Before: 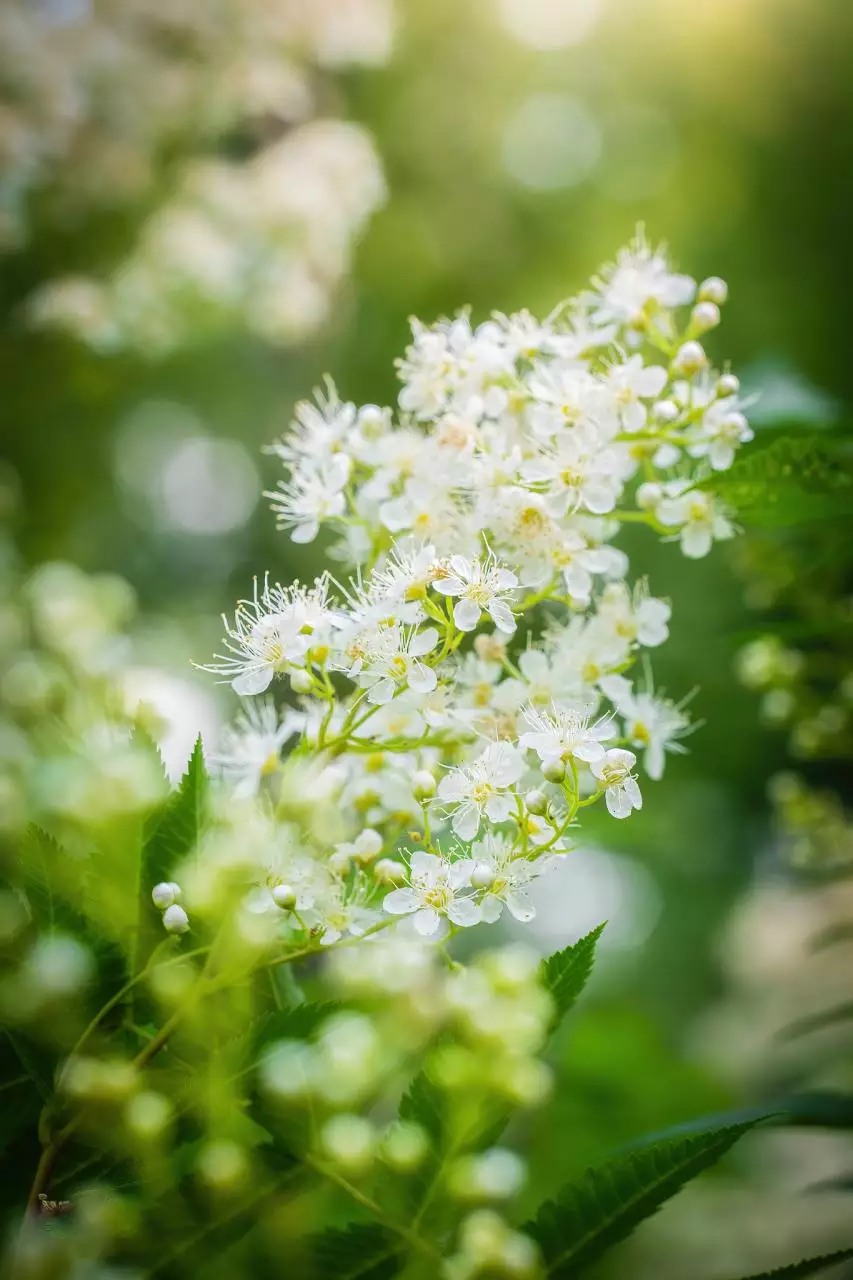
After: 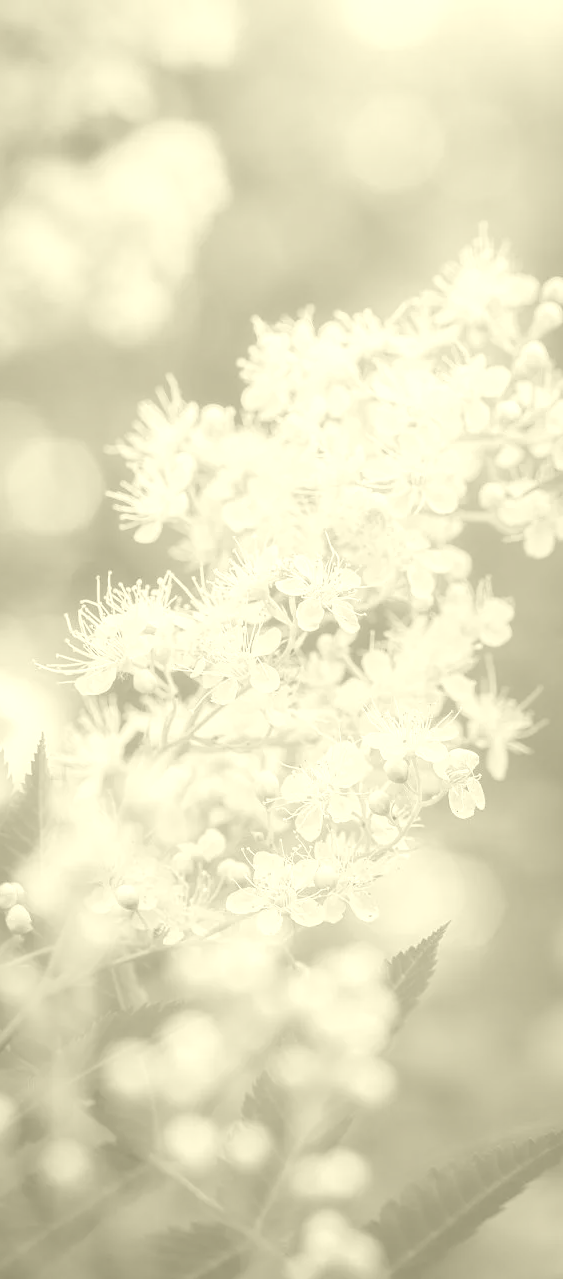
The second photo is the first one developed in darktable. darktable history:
colorize: hue 43.2°, saturation 40%, version 1
white balance: red 1.08, blue 0.791
crop and rotate: left 18.442%, right 15.508%
